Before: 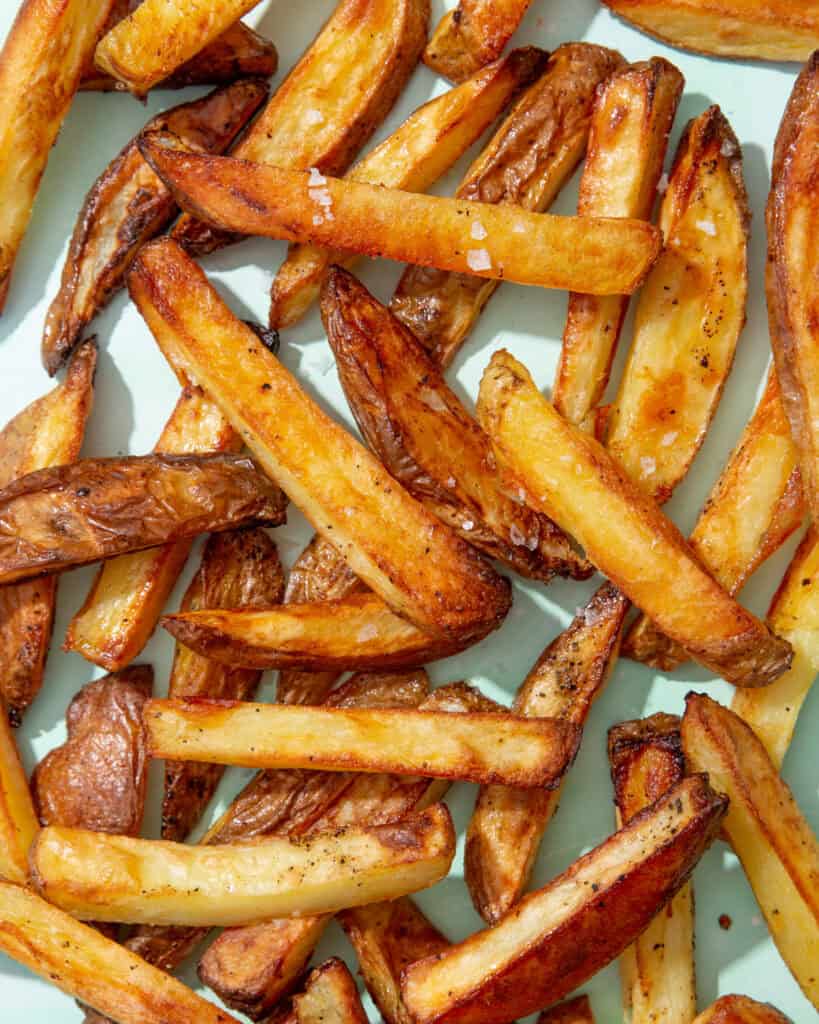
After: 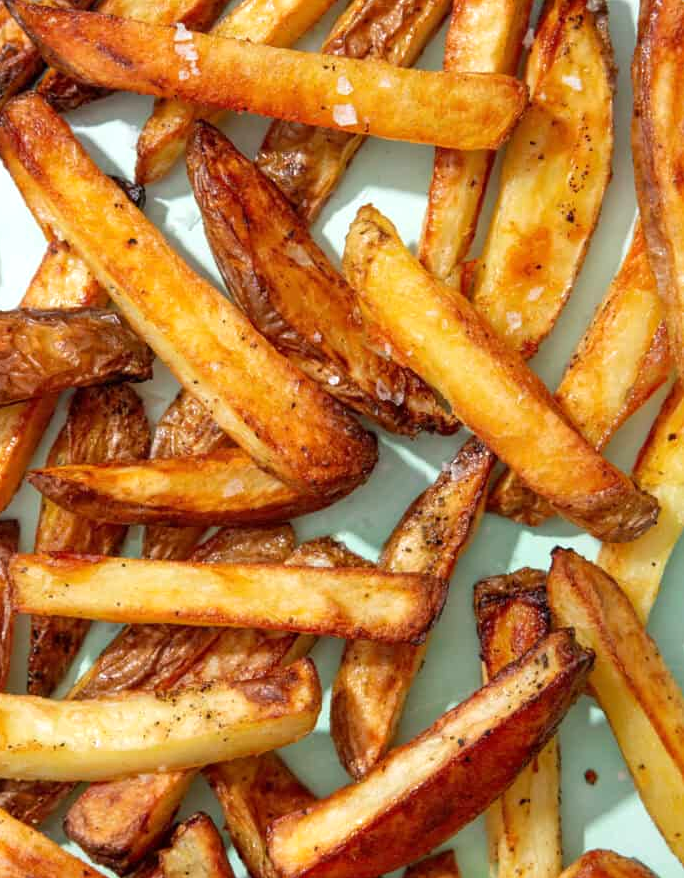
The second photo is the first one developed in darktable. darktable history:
crop: left 16.392%, top 14.19%
exposure: exposure 0.201 EV, compensate highlight preservation false
